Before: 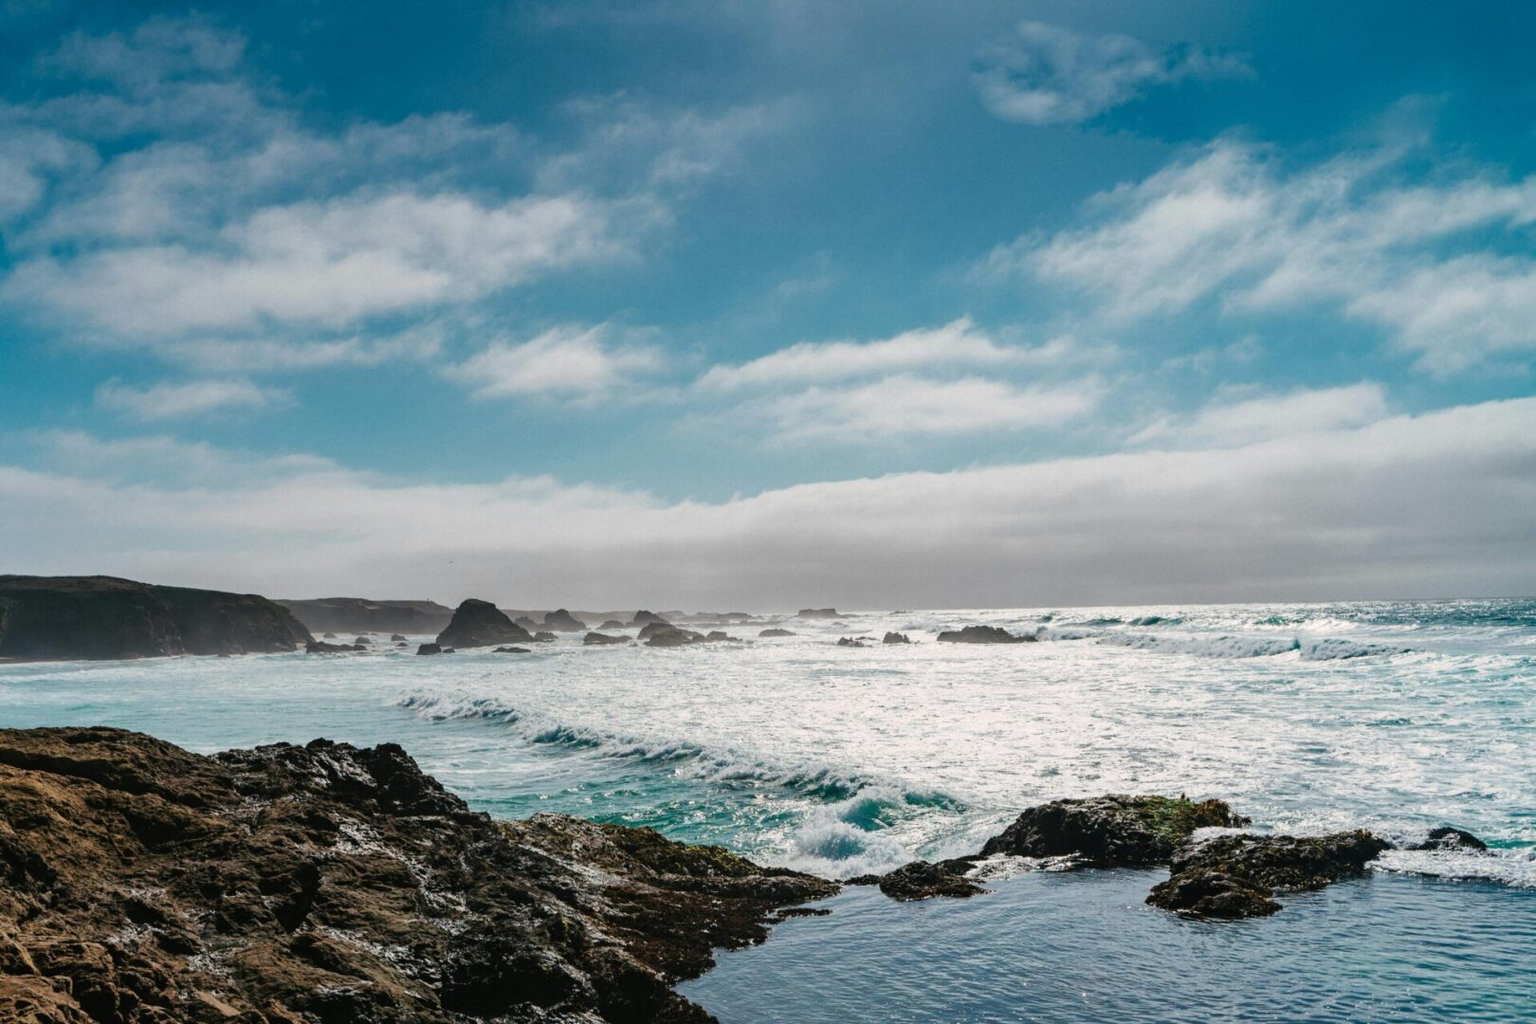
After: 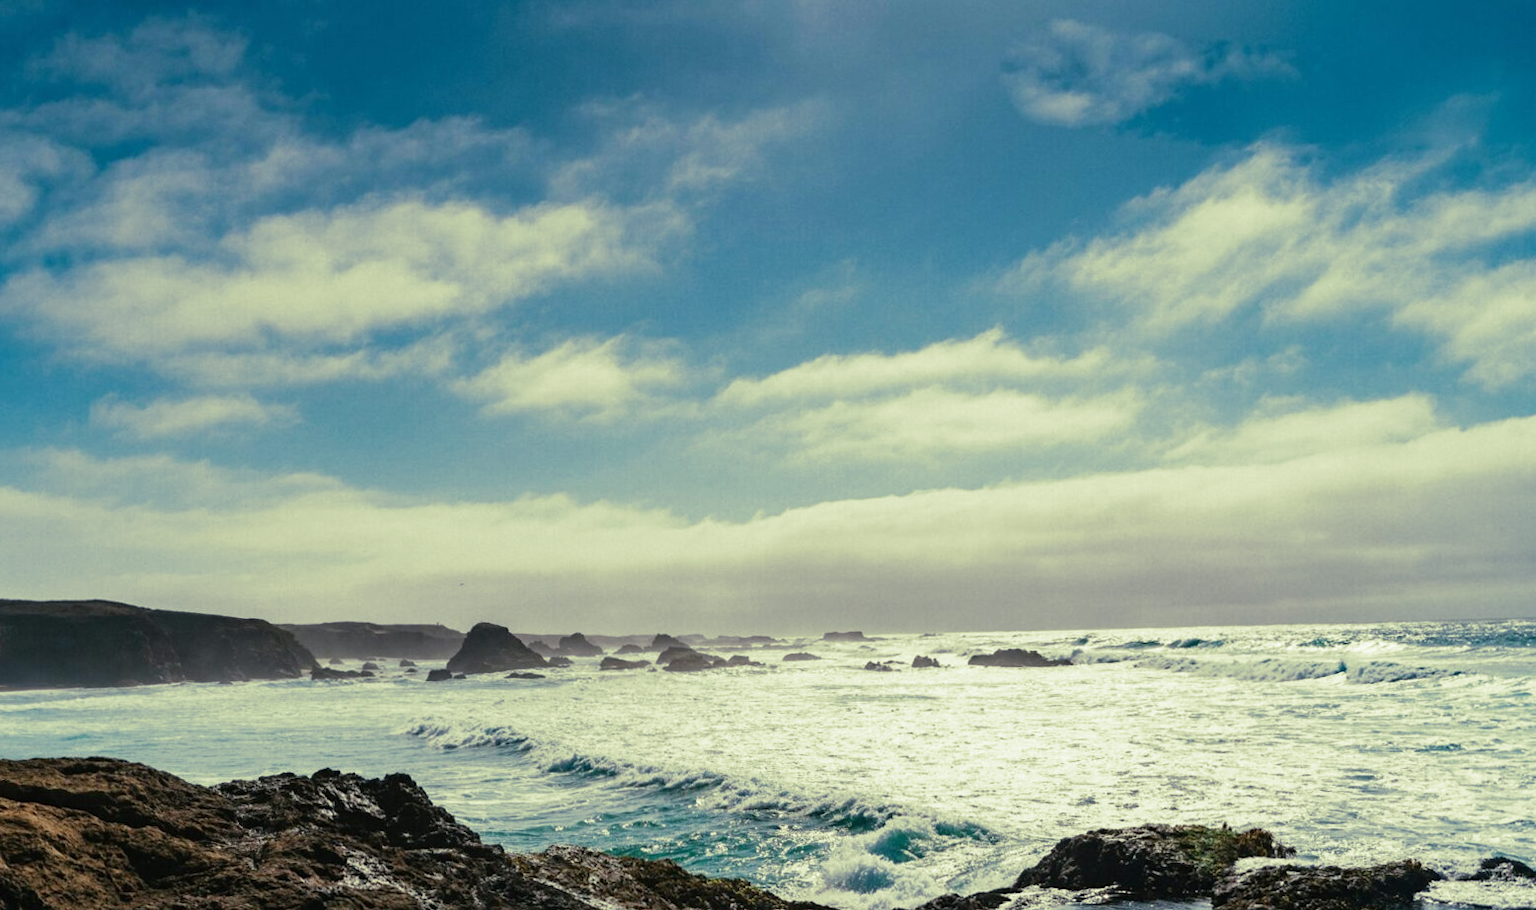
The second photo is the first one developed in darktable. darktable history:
crop and rotate: angle 0.2°, left 0.275%, right 3.127%, bottom 14.18%
split-toning: shadows › hue 290.82°, shadows › saturation 0.34, highlights › saturation 0.38, balance 0, compress 50%
